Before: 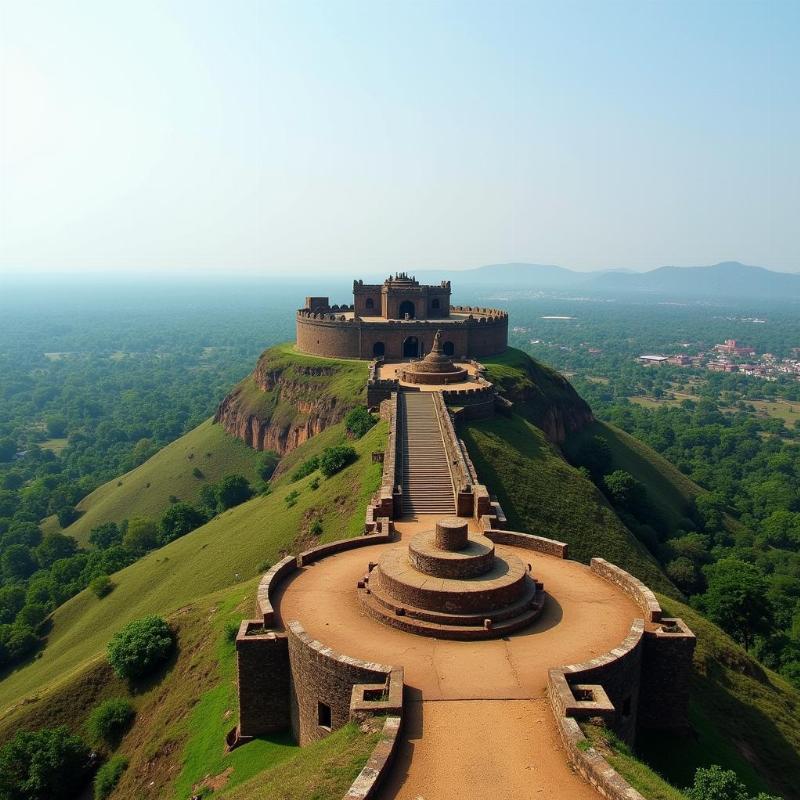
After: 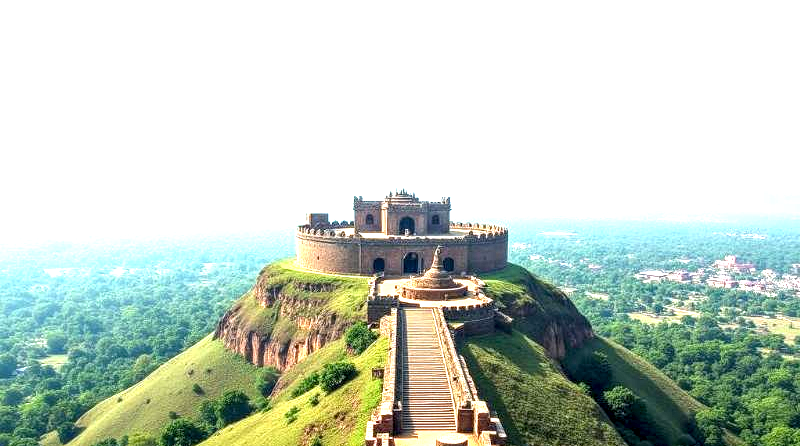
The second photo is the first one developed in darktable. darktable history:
local contrast: detail 161%
crop and rotate: top 10.575%, bottom 33.563%
exposure: black level correction 0.001, exposure 1.857 EV, compensate highlight preservation false
